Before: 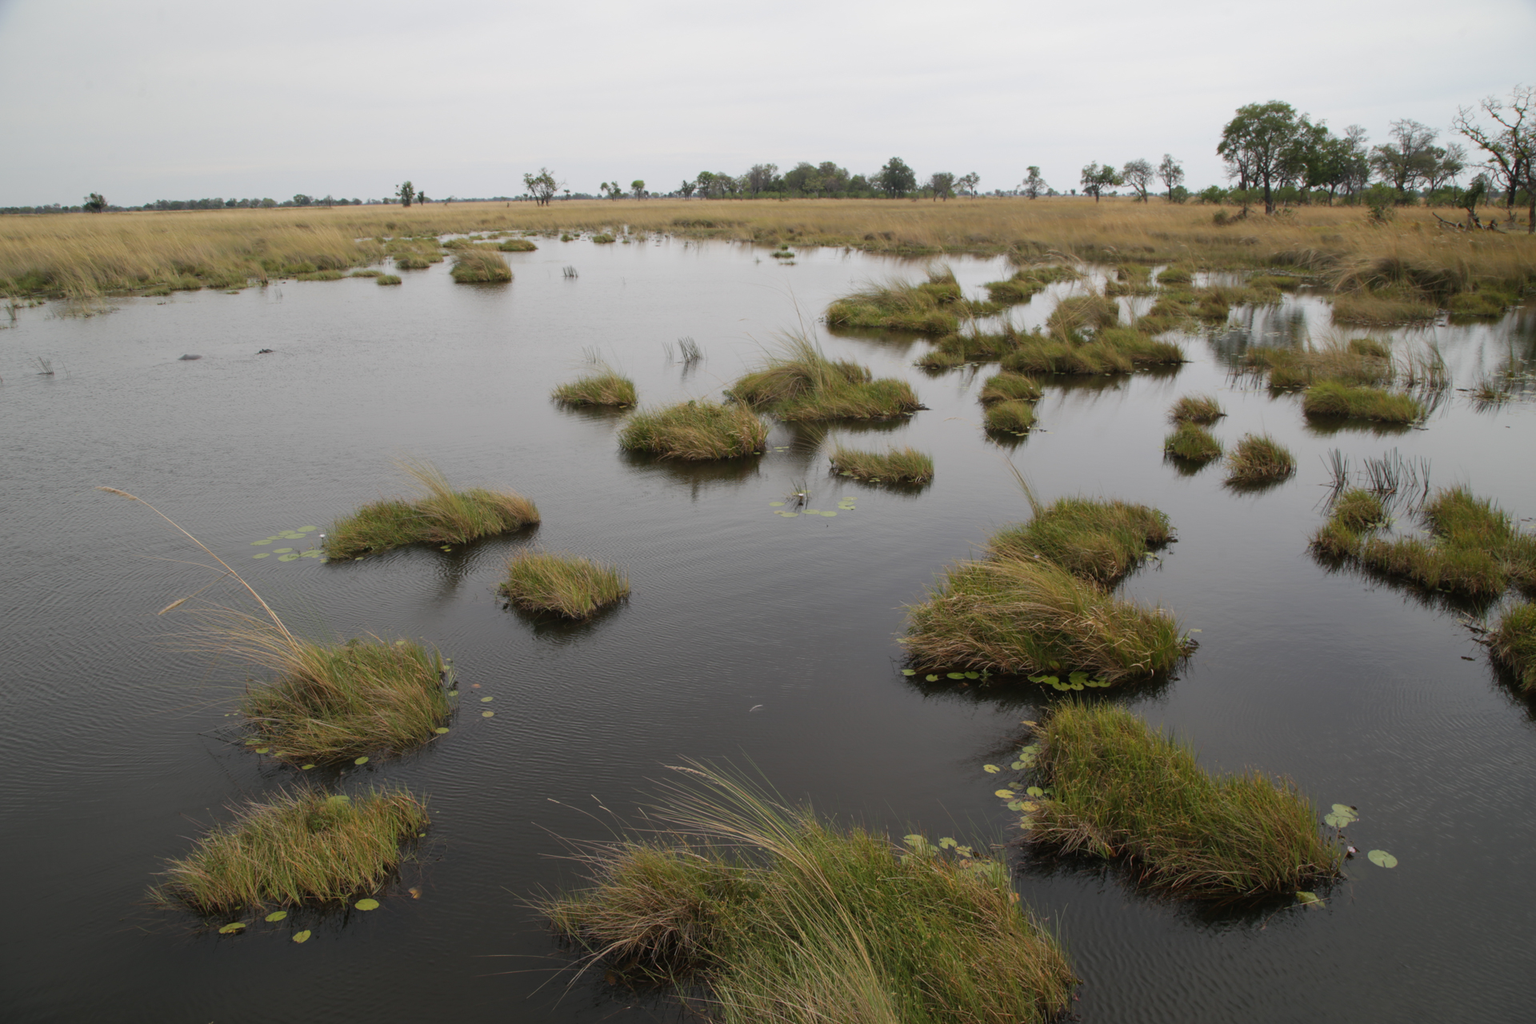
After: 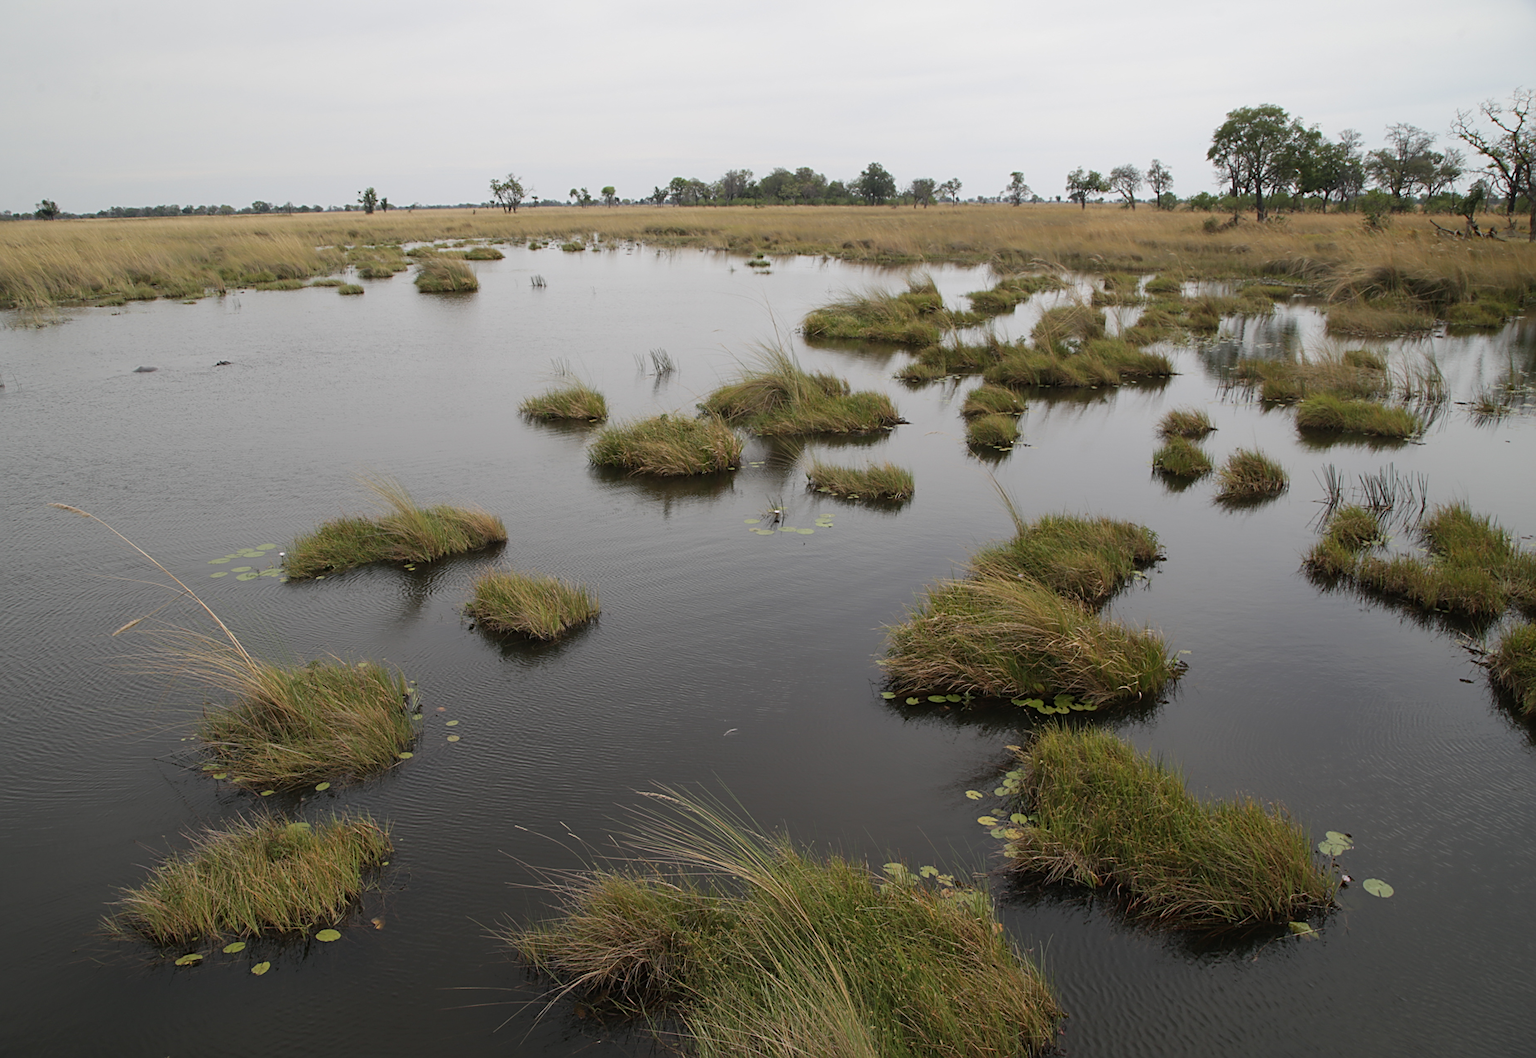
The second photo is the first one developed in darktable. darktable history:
contrast brightness saturation: saturation -0.05
sharpen: on, module defaults
crop and rotate: left 3.238%
